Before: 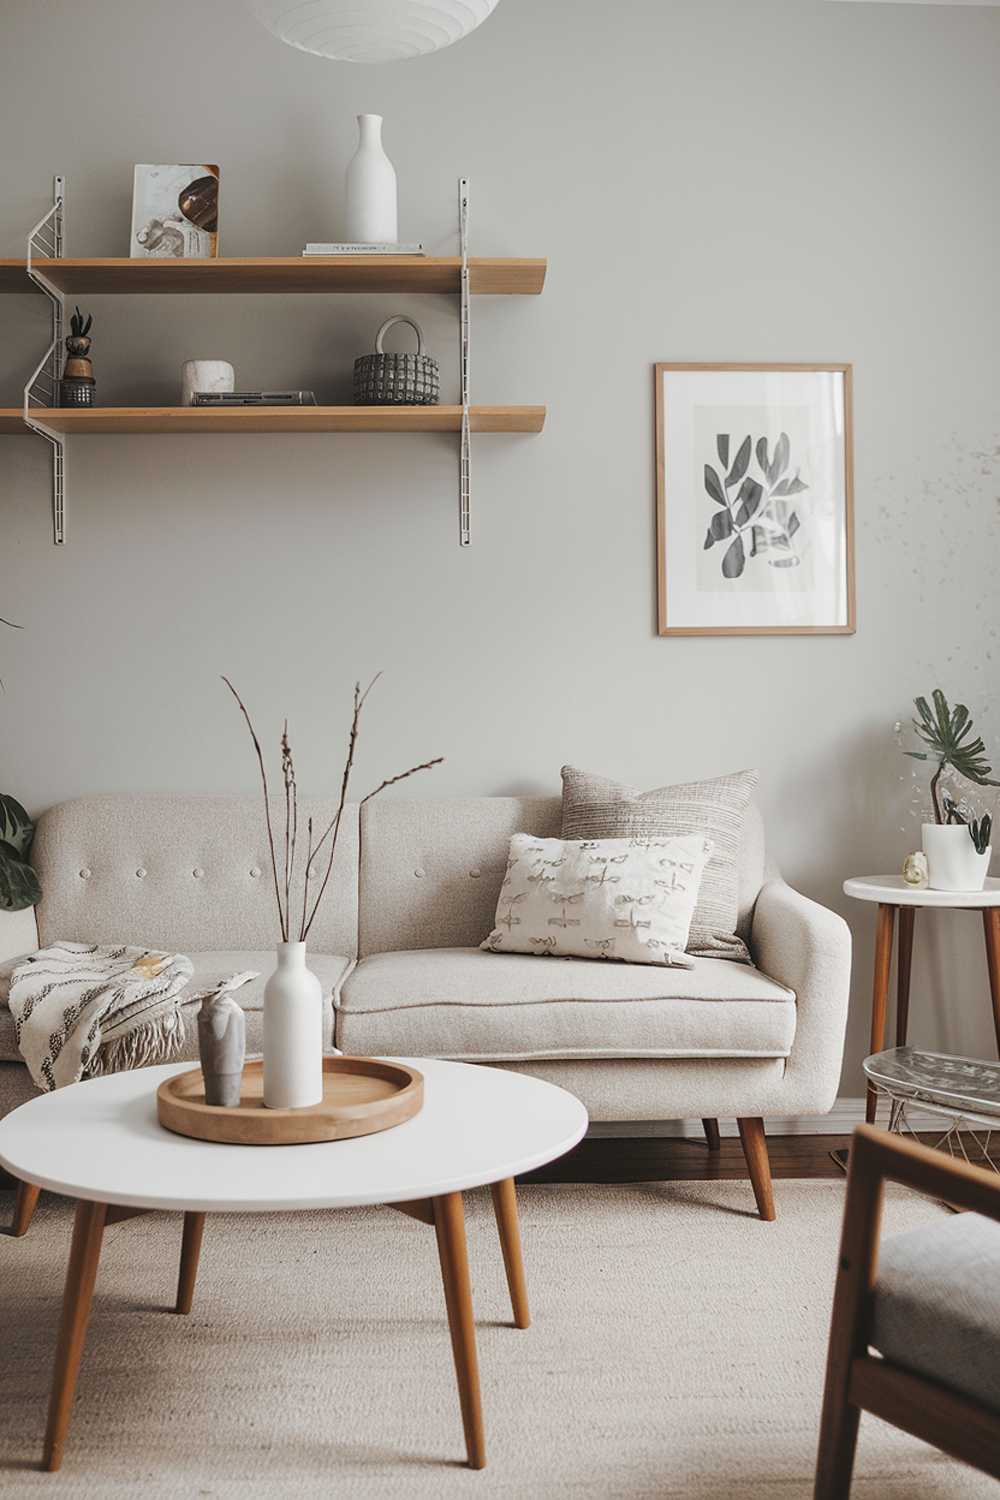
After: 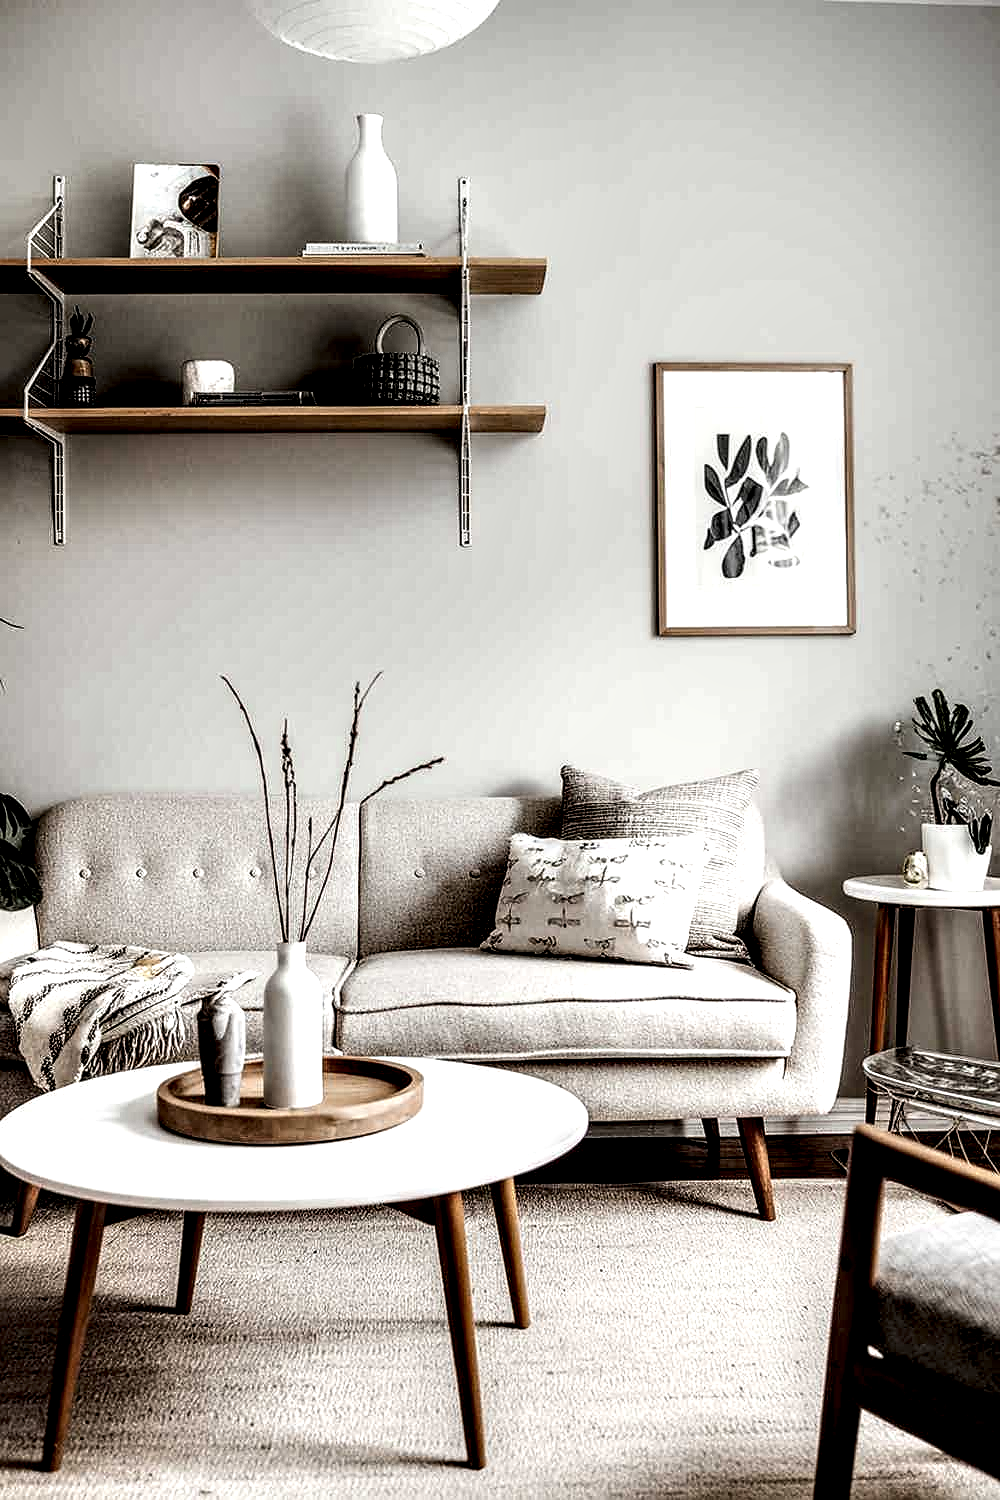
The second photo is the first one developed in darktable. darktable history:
contrast brightness saturation: contrast 0.153, brightness 0.052
local contrast: highlights 116%, shadows 43%, detail 291%
exposure: exposure -0.041 EV, compensate exposure bias true, compensate highlight preservation false
sharpen: radius 1.008
